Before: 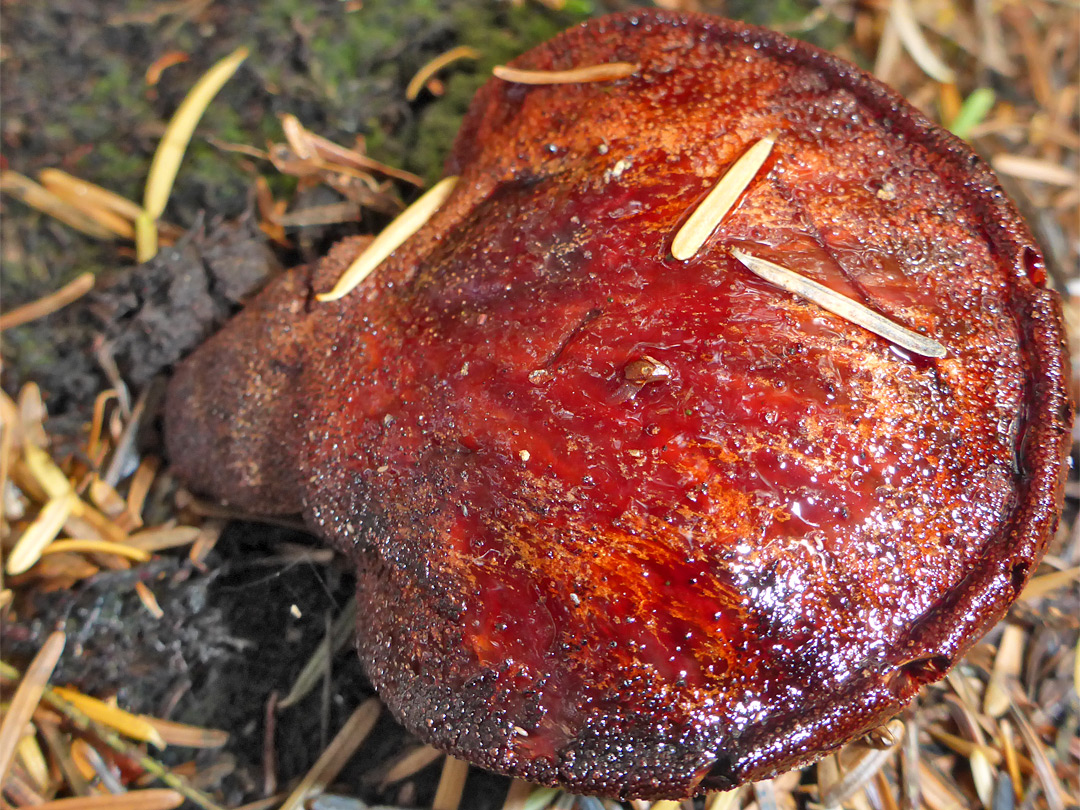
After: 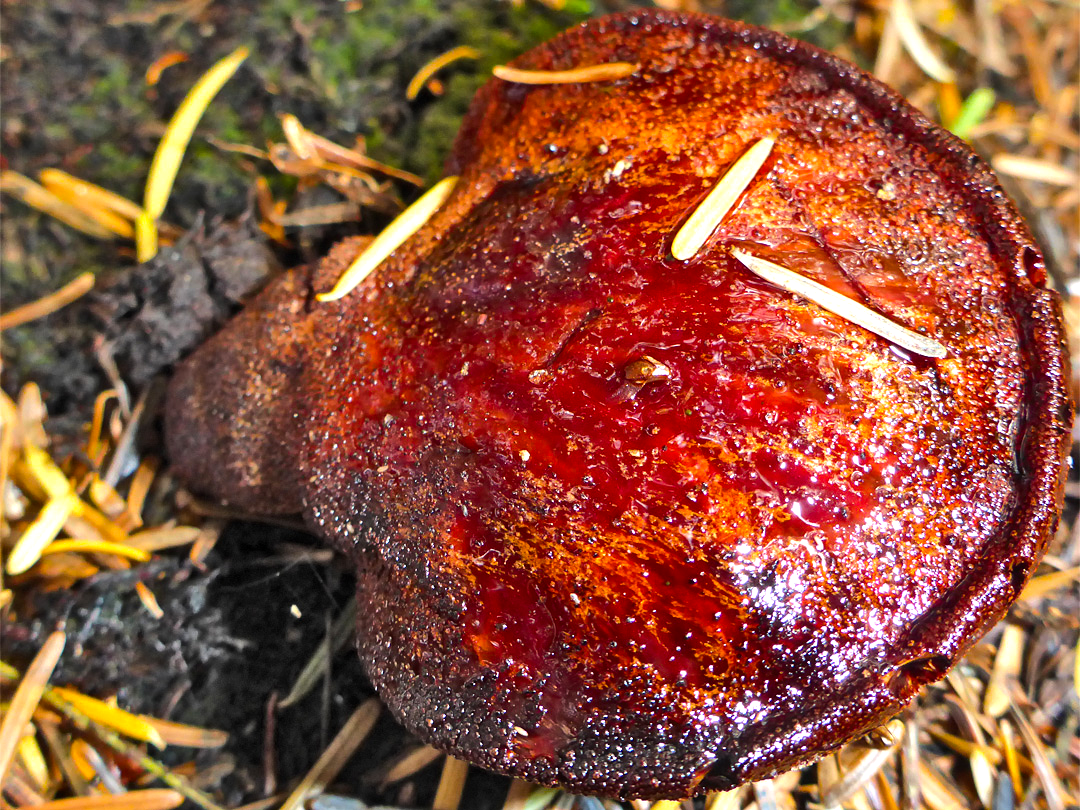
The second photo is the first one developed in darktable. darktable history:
color balance rgb: perceptual saturation grading › global saturation 30.516%, perceptual brilliance grading › highlights 17.159%, perceptual brilliance grading › mid-tones 31.187%, perceptual brilliance grading › shadows -31.145%
